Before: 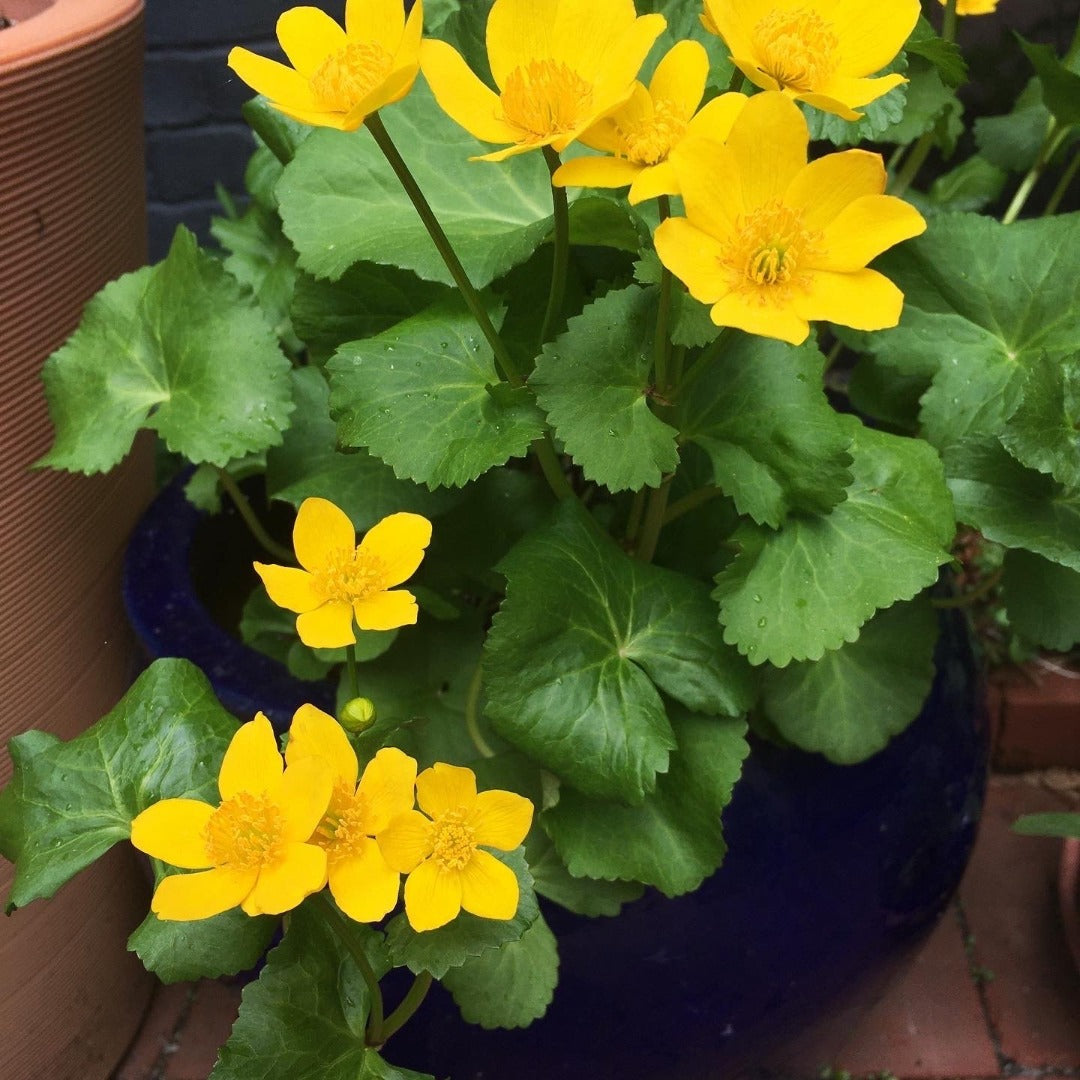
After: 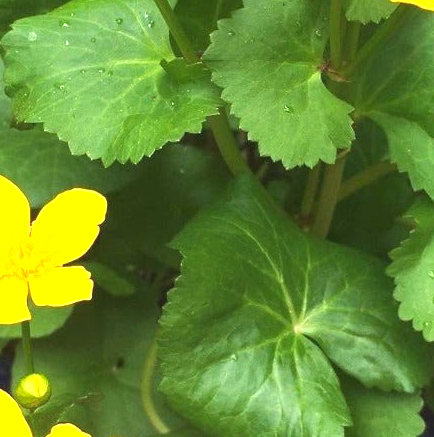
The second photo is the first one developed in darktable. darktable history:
contrast brightness saturation: contrast -0.114
exposure: exposure 1.265 EV, compensate highlight preservation false
crop: left 30.157%, top 30.078%, right 29.639%, bottom 29.457%
